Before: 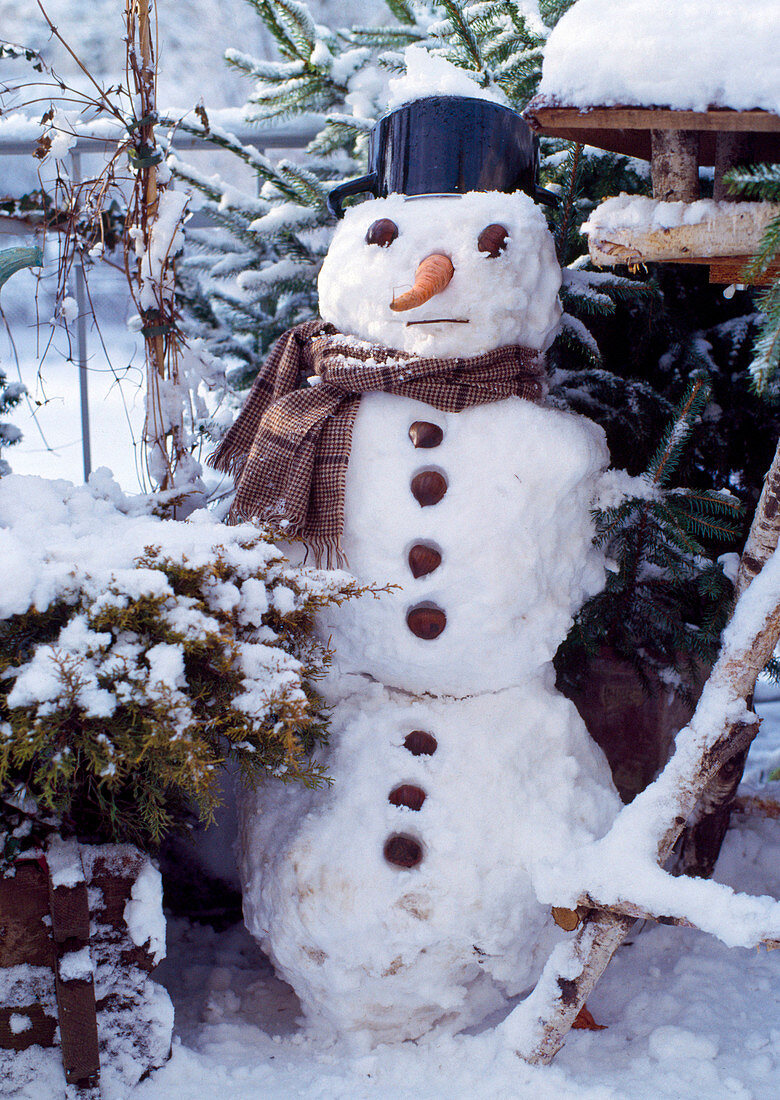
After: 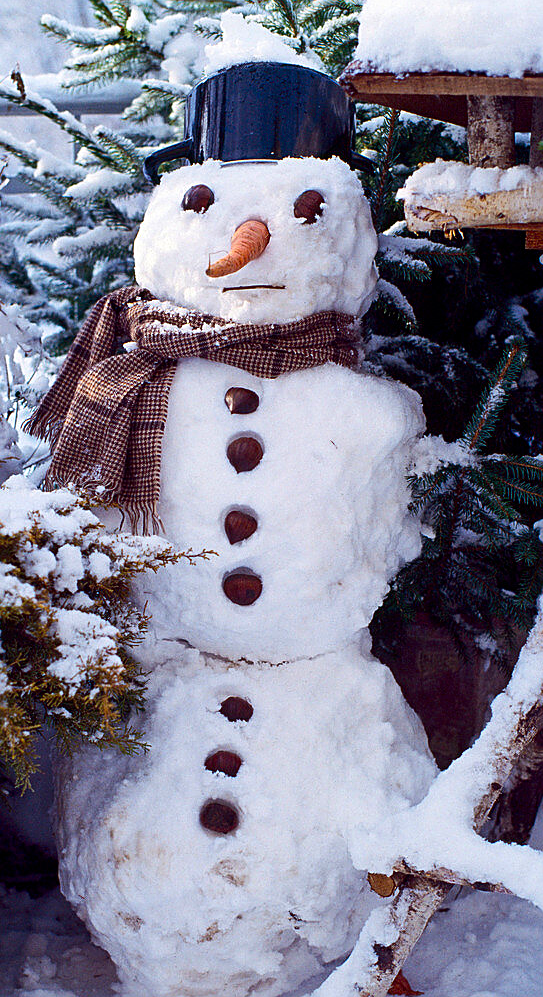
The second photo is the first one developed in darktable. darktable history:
crop and rotate: left 23.714%, top 3.153%, right 6.662%, bottom 6.156%
contrast brightness saturation: contrast 0.125, brightness -0.046, saturation 0.156
sharpen: on, module defaults
